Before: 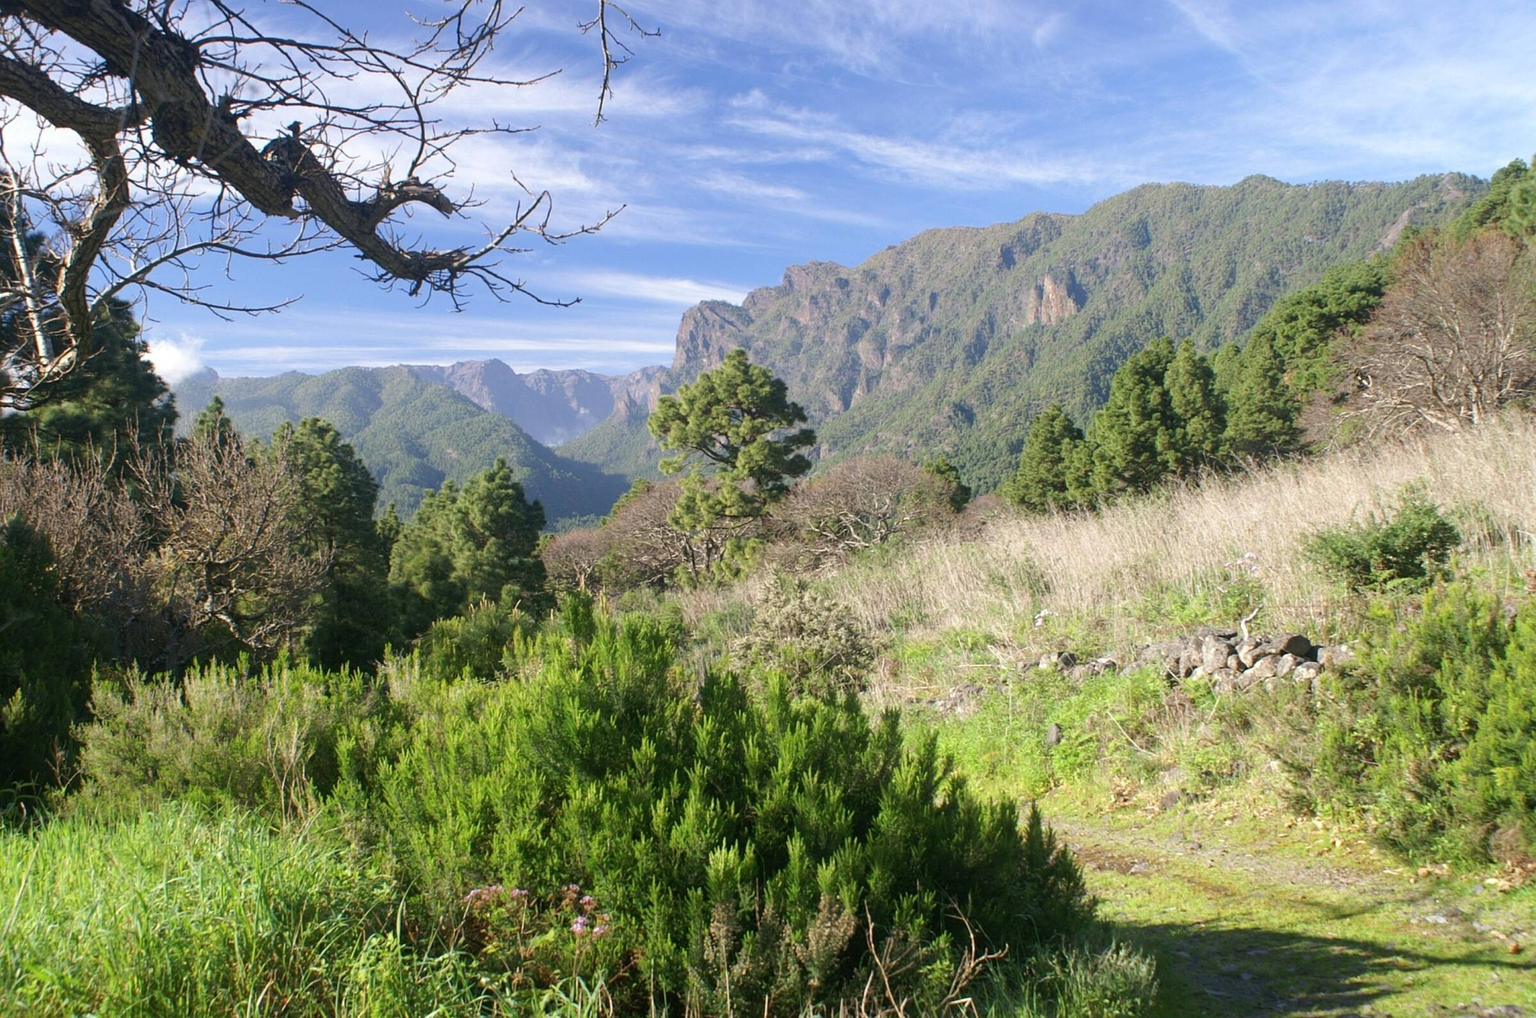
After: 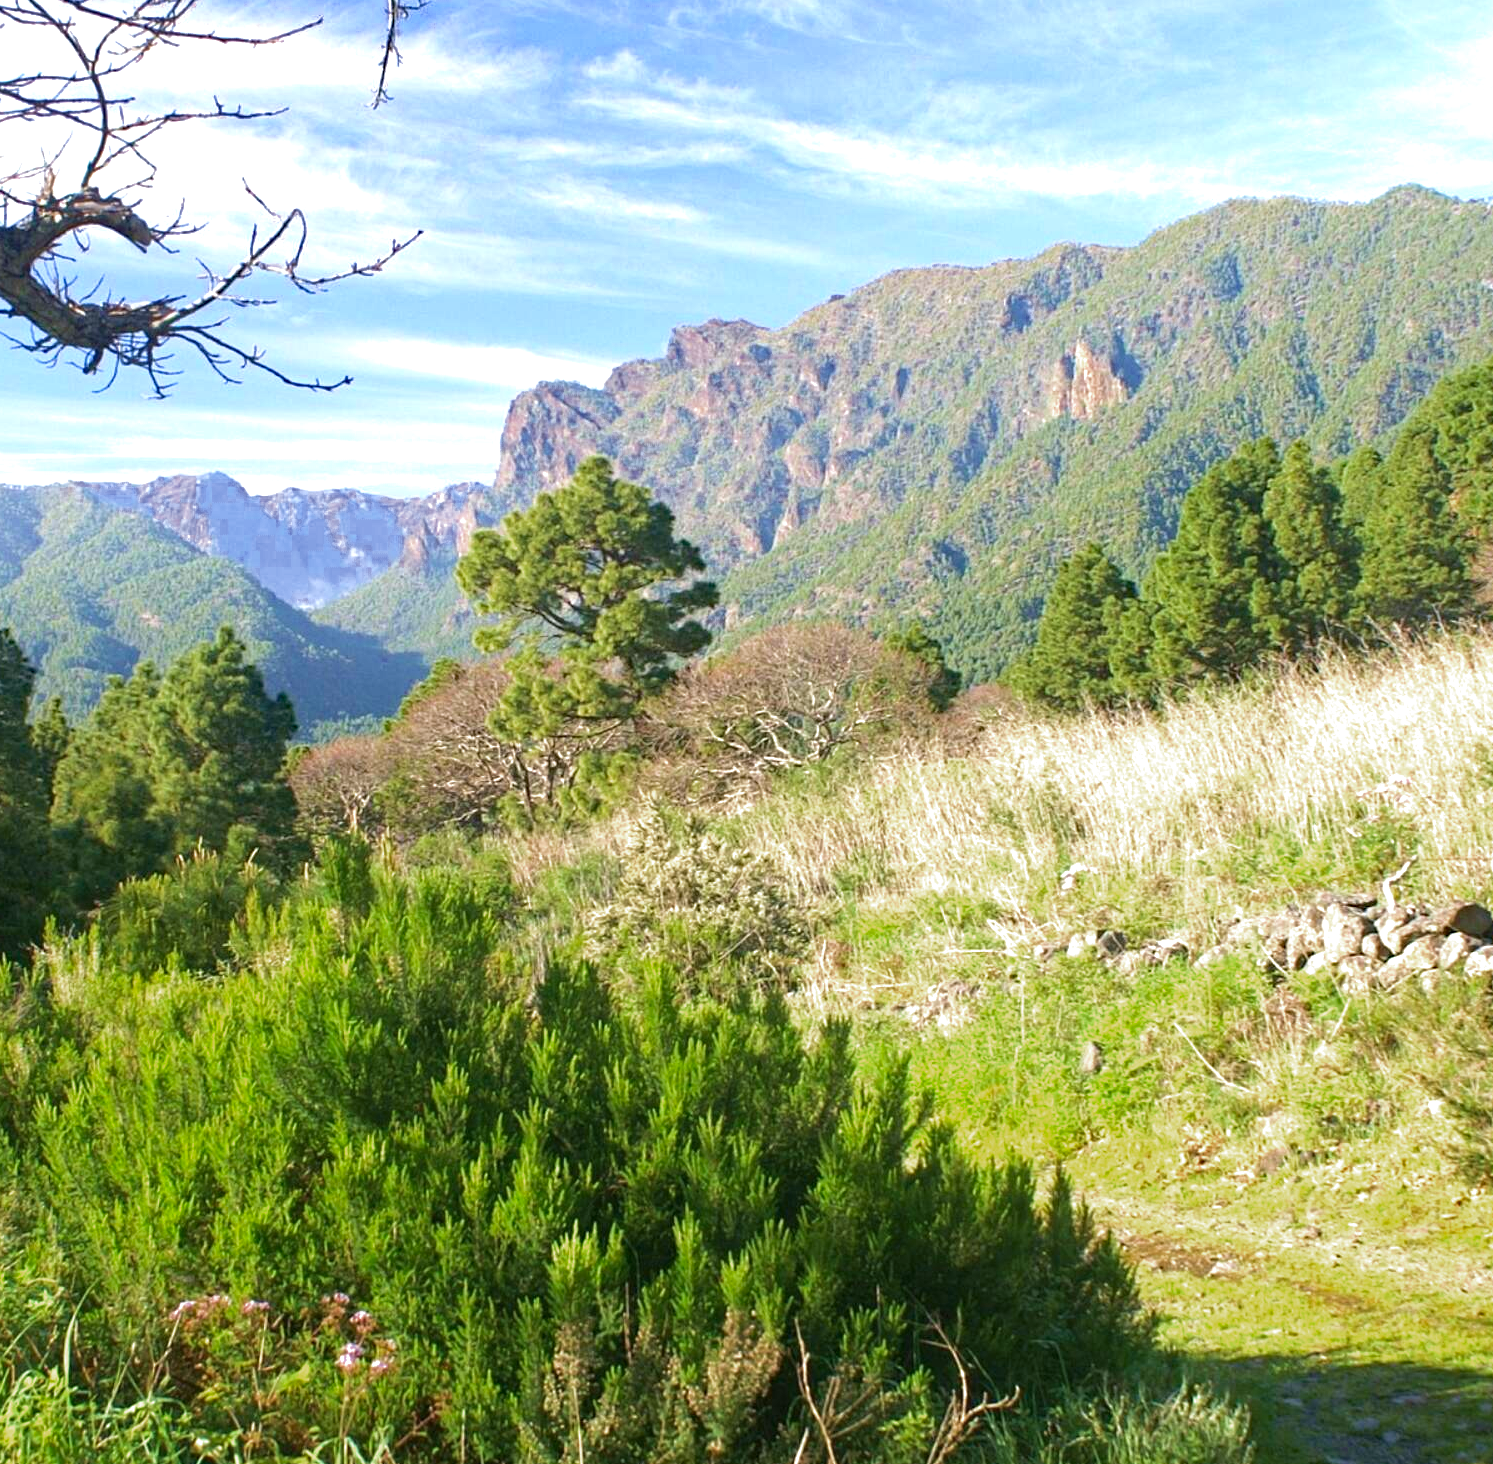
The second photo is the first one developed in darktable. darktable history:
crop and rotate: left 23.167%, top 5.634%, right 14.584%, bottom 2.322%
haze removal: strength 0.278, distance 0.249, compatibility mode true, adaptive false
color zones: curves: ch0 [(0.27, 0.396) (0.563, 0.504) (0.75, 0.5) (0.787, 0.307)]
exposure: black level correction 0, exposure 0.9 EV, compensate highlight preservation false
velvia: on, module defaults
